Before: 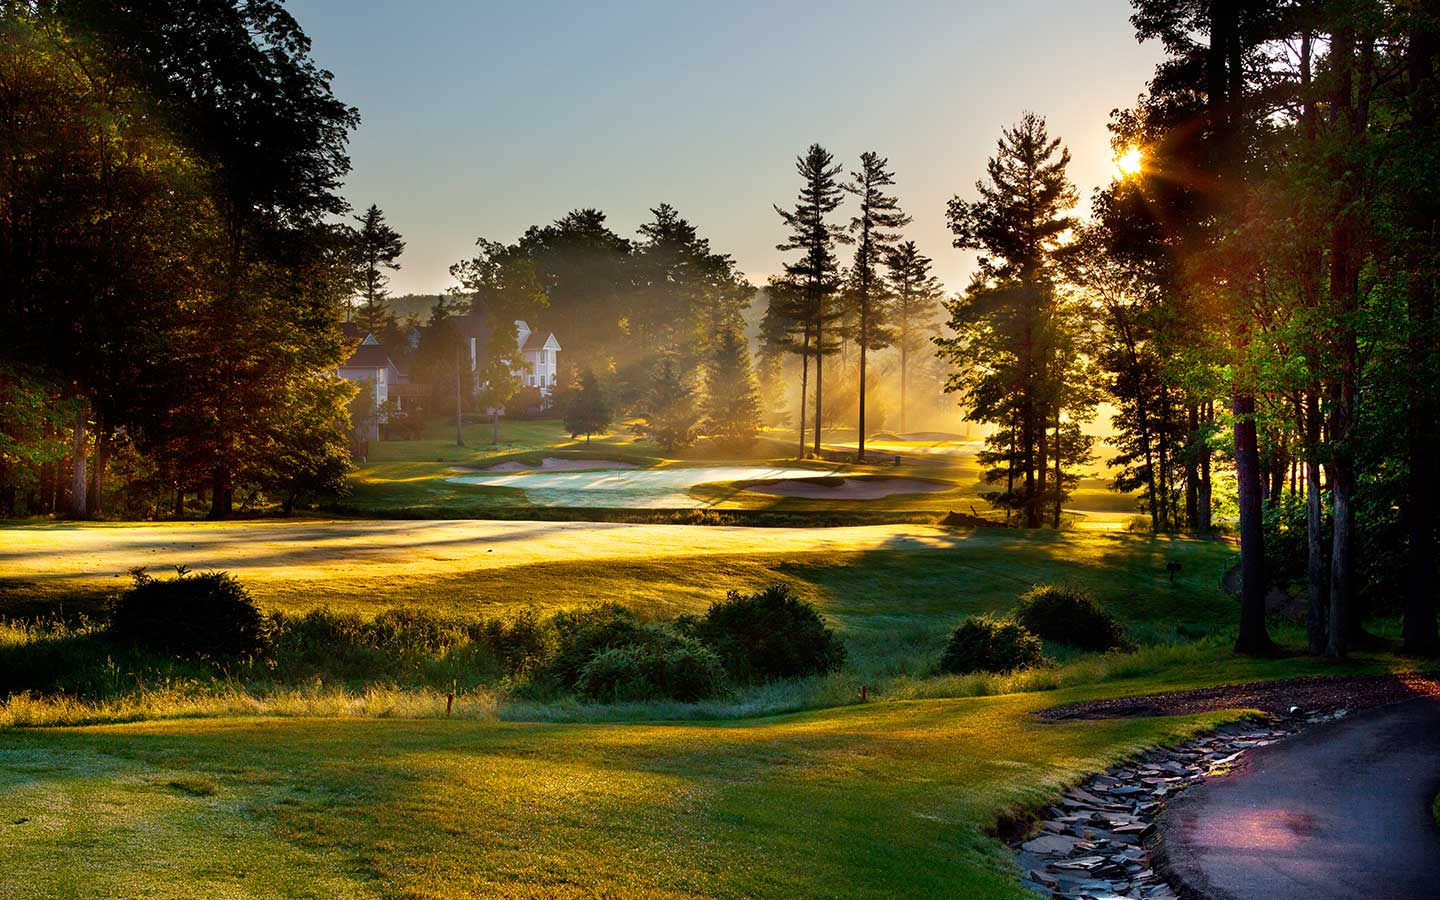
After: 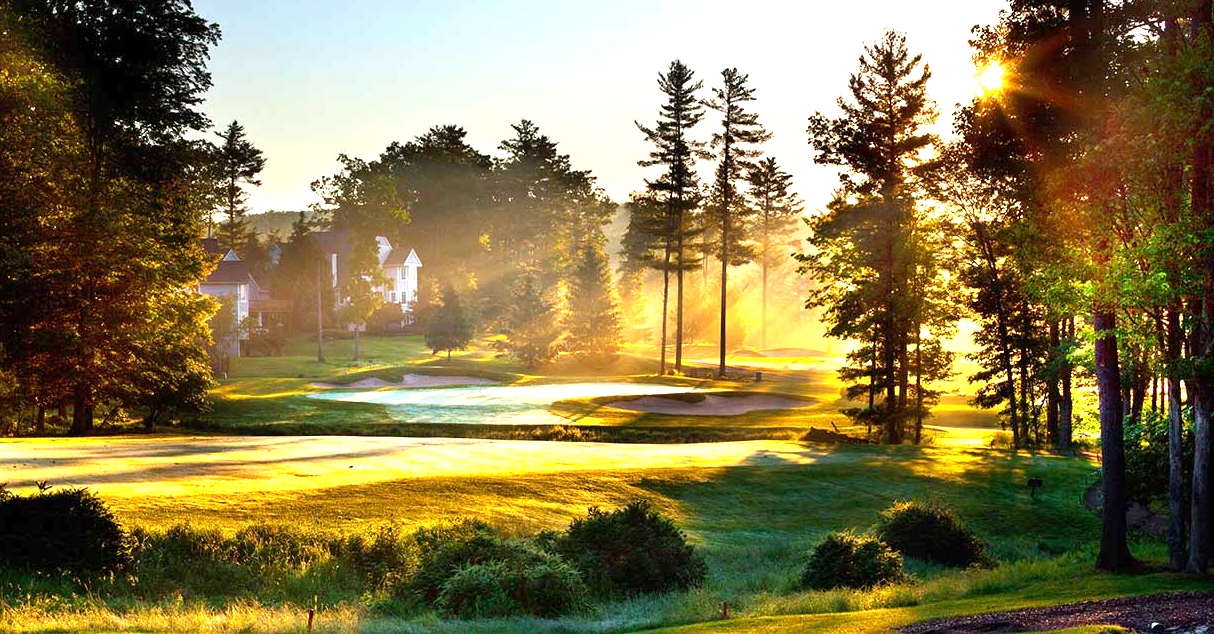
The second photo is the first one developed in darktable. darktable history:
exposure: black level correction 0, exposure 1.107 EV, compensate highlight preservation false
crop and rotate: left 9.707%, top 9.441%, right 5.922%, bottom 20.065%
